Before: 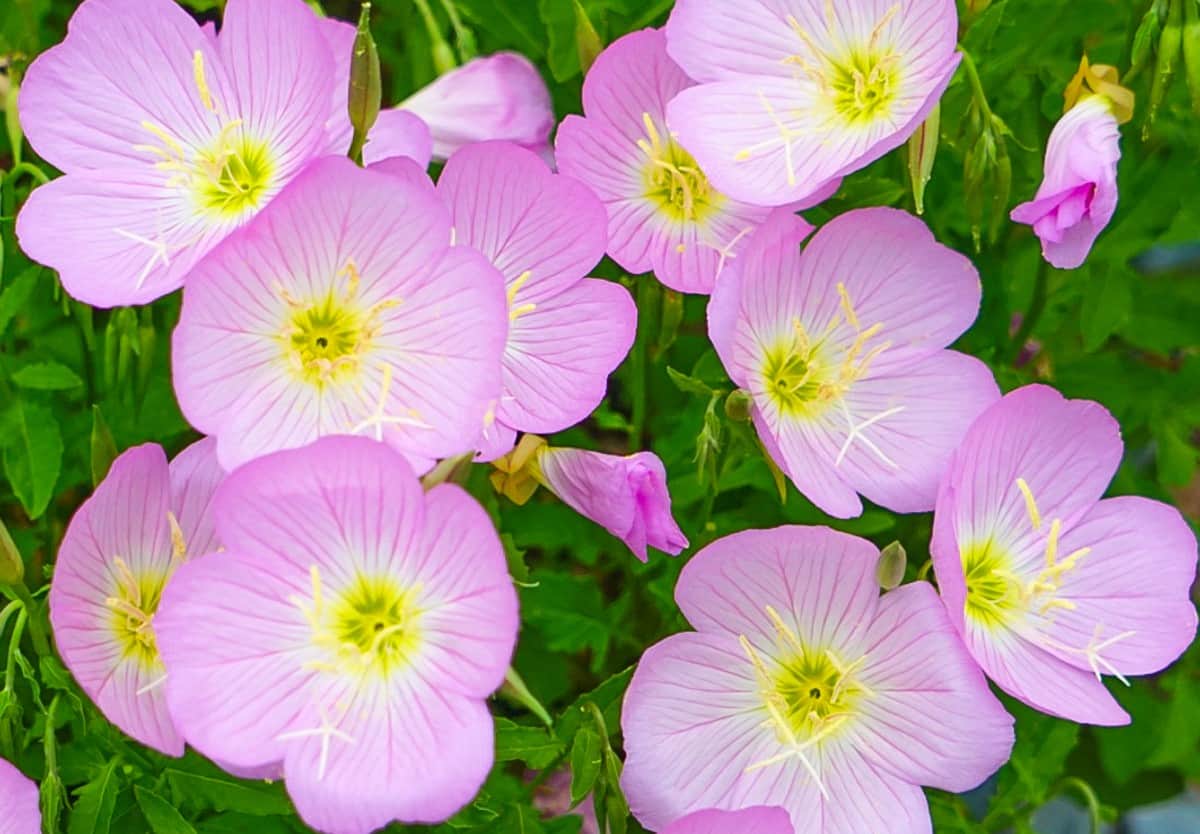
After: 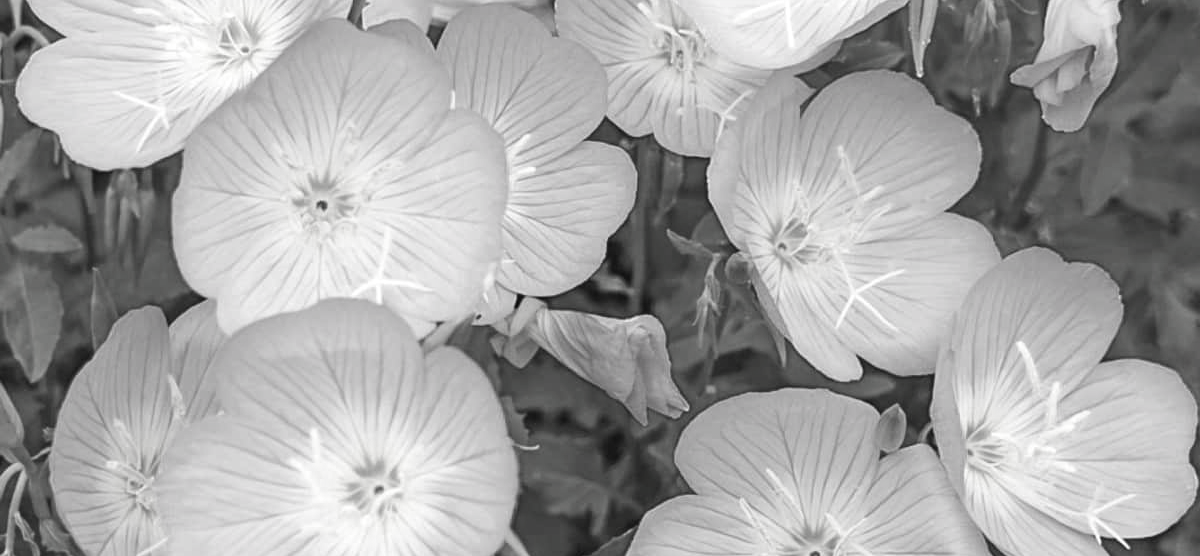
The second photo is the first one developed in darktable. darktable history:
contrast brightness saturation: saturation -0.99
levels: mode automatic, white 99.88%
crop: top 16.546%, bottom 16.782%
